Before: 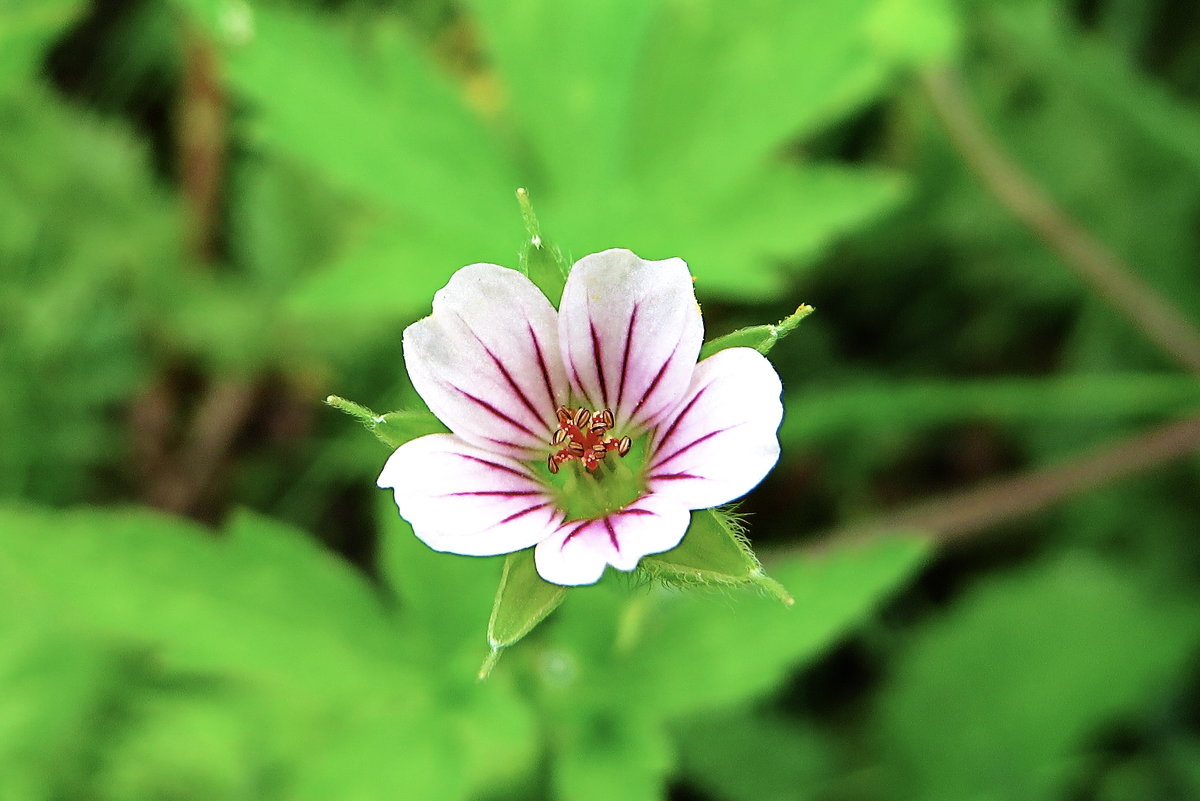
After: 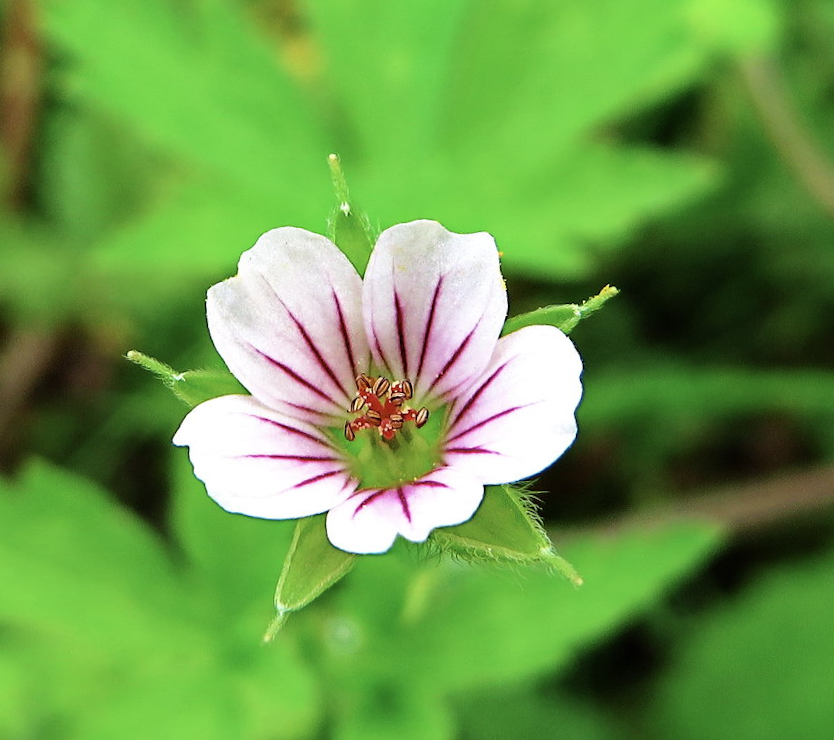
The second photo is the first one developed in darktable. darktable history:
crop and rotate: angle -3.17°, left 13.98%, top 0.027%, right 10.786%, bottom 0.062%
